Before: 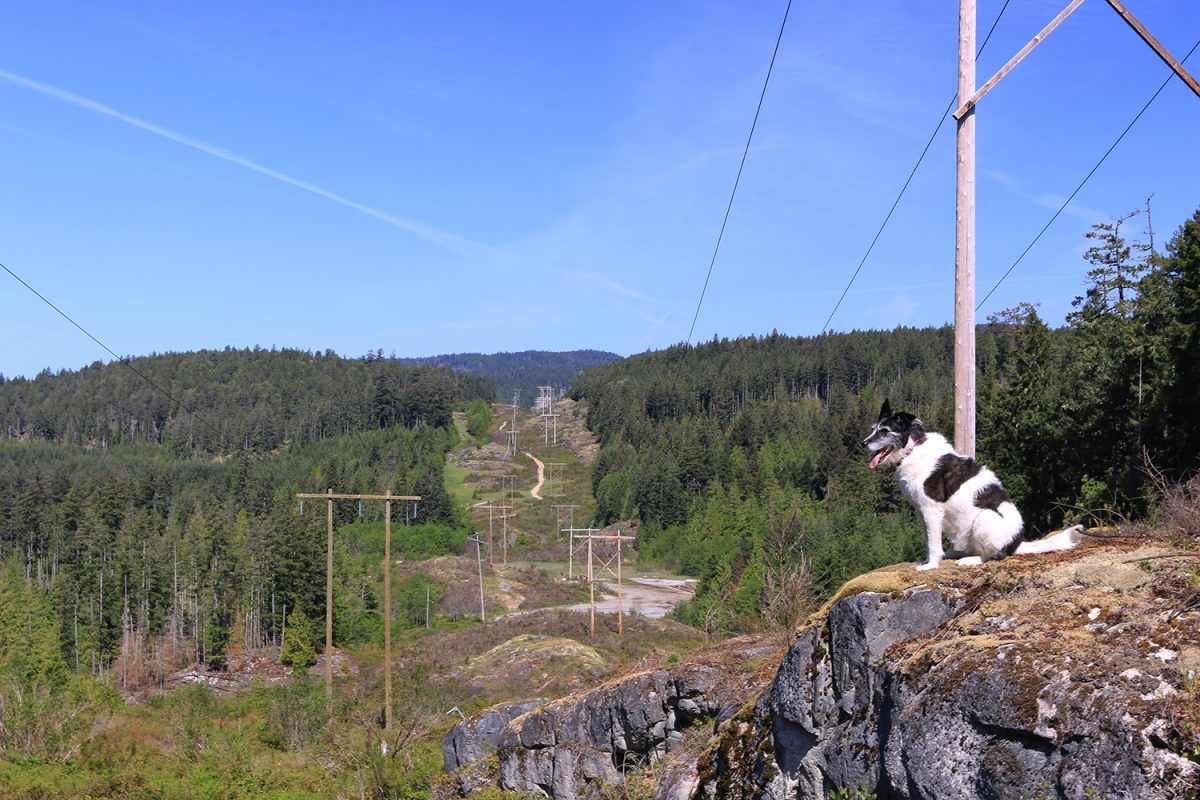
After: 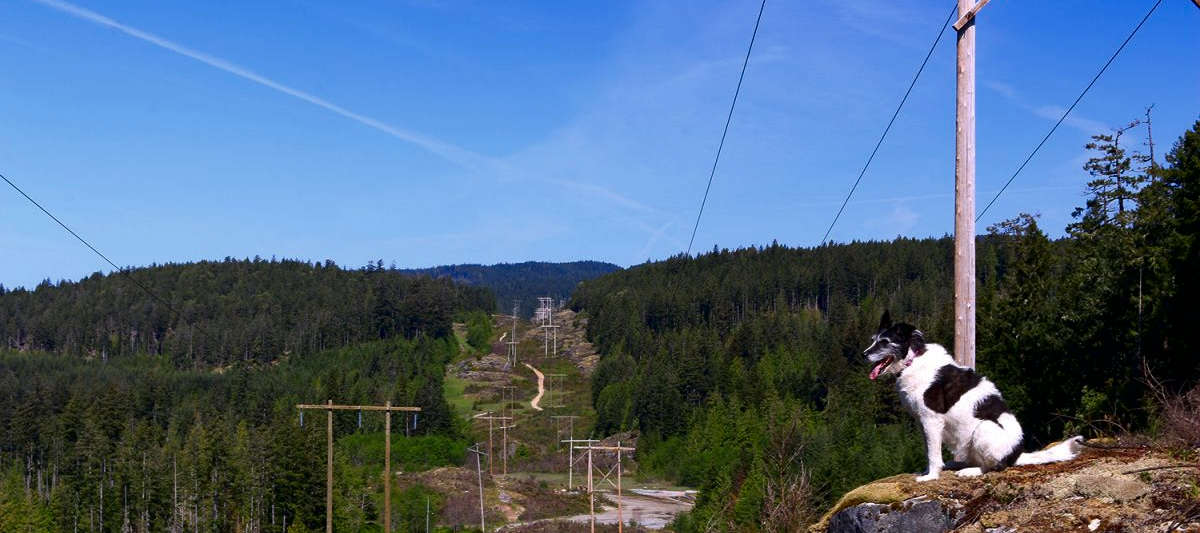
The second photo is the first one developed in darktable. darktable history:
crop: top 11.139%, bottom 22.209%
base curve: curves: ch0 [(0, 0) (0.472, 0.455) (1, 1)]
contrast brightness saturation: contrast 0.102, brightness -0.269, saturation 0.14
